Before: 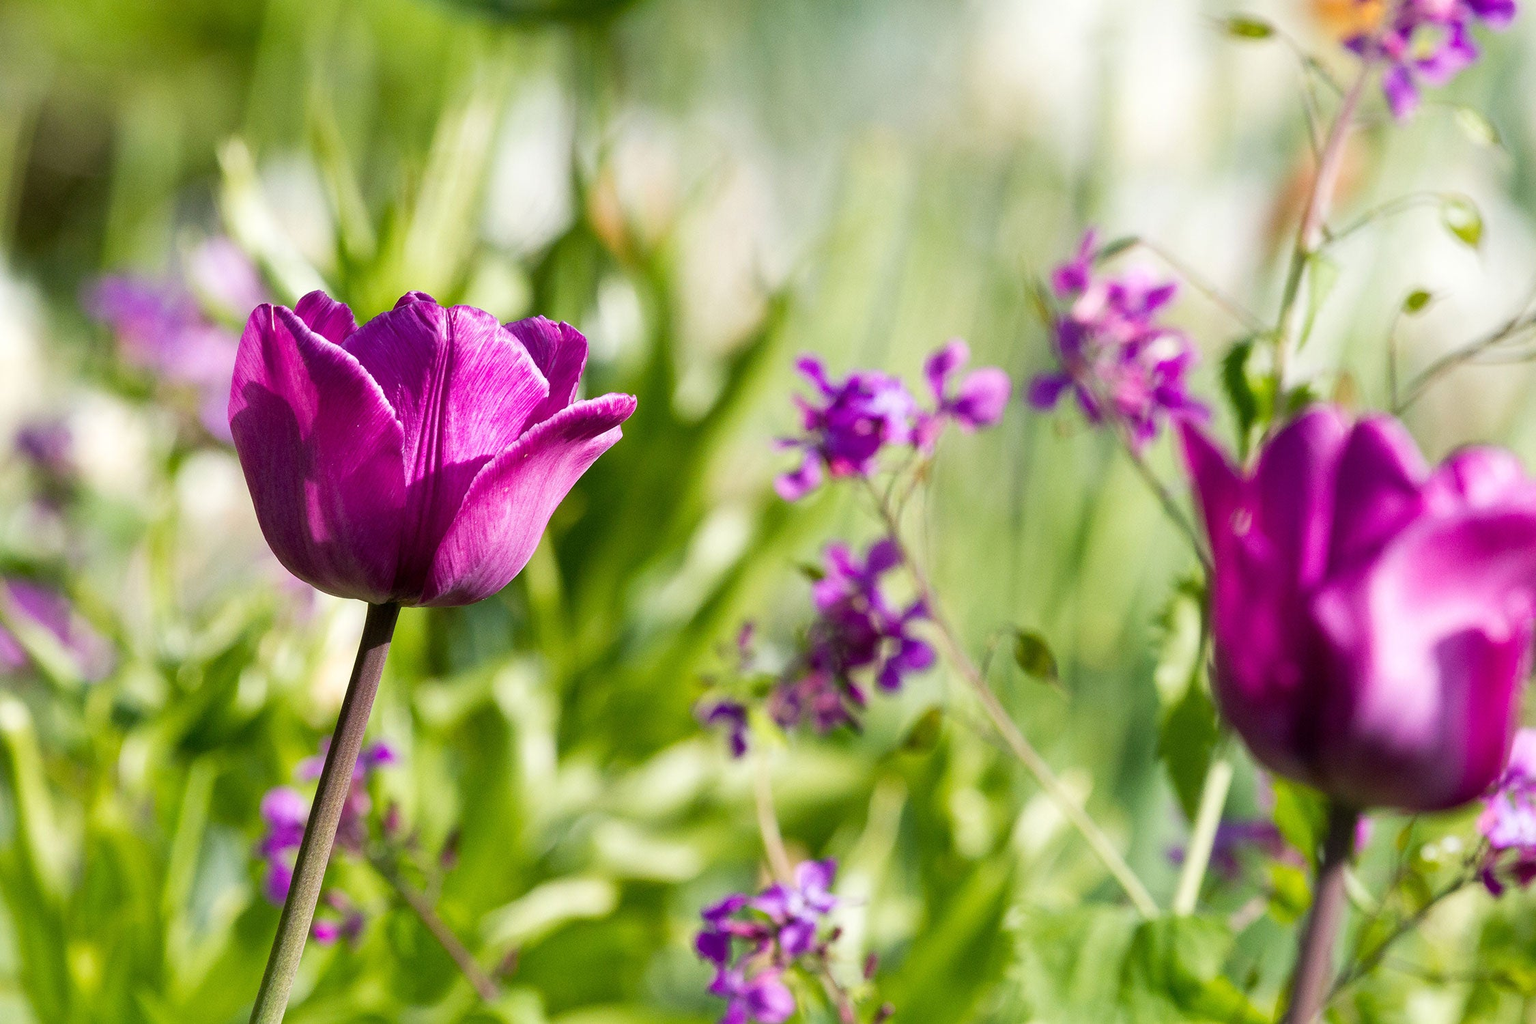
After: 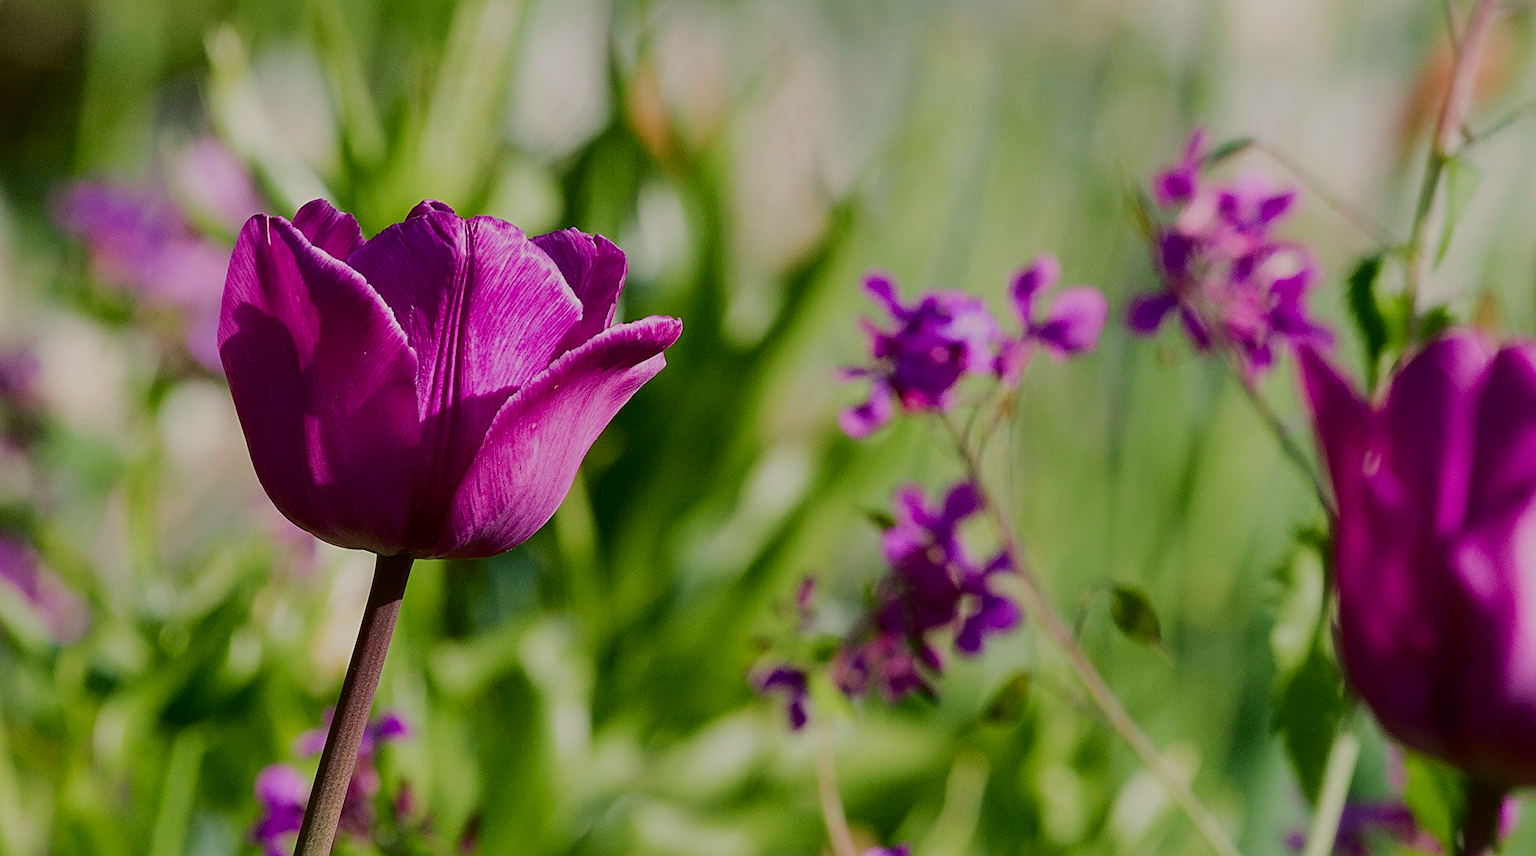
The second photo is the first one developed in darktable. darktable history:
exposure: black level correction 0, exposure -0.766 EV, compensate highlight preservation false
crop and rotate: left 2.425%, top 11.305%, right 9.6%, bottom 15.08%
tone curve: curves: ch0 [(0, 0.013) (0.175, 0.11) (0.337, 0.304) (0.498, 0.485) (0.78, 0.742) (0.993, 0.954)]; ch1 [(0, 0) (0.294, 0.184) (0.359, 0.34) (0.362, 0.35) (0.43, 0.41) (0.469, 0.463) (0.495, 0.502) (0.54, 0.563) (0.612, 0.641) (1, 1)]; ch2 [(0, 0) (0.44, 0.437) (0.495, 0.502) (0.524, 0.534) (0.557, 0.56) (0.634, 0.654) (0.728, 0.722) (1, 1)], color space Lab, independent channels, preserve colors none
sharpen: on, module defaults
